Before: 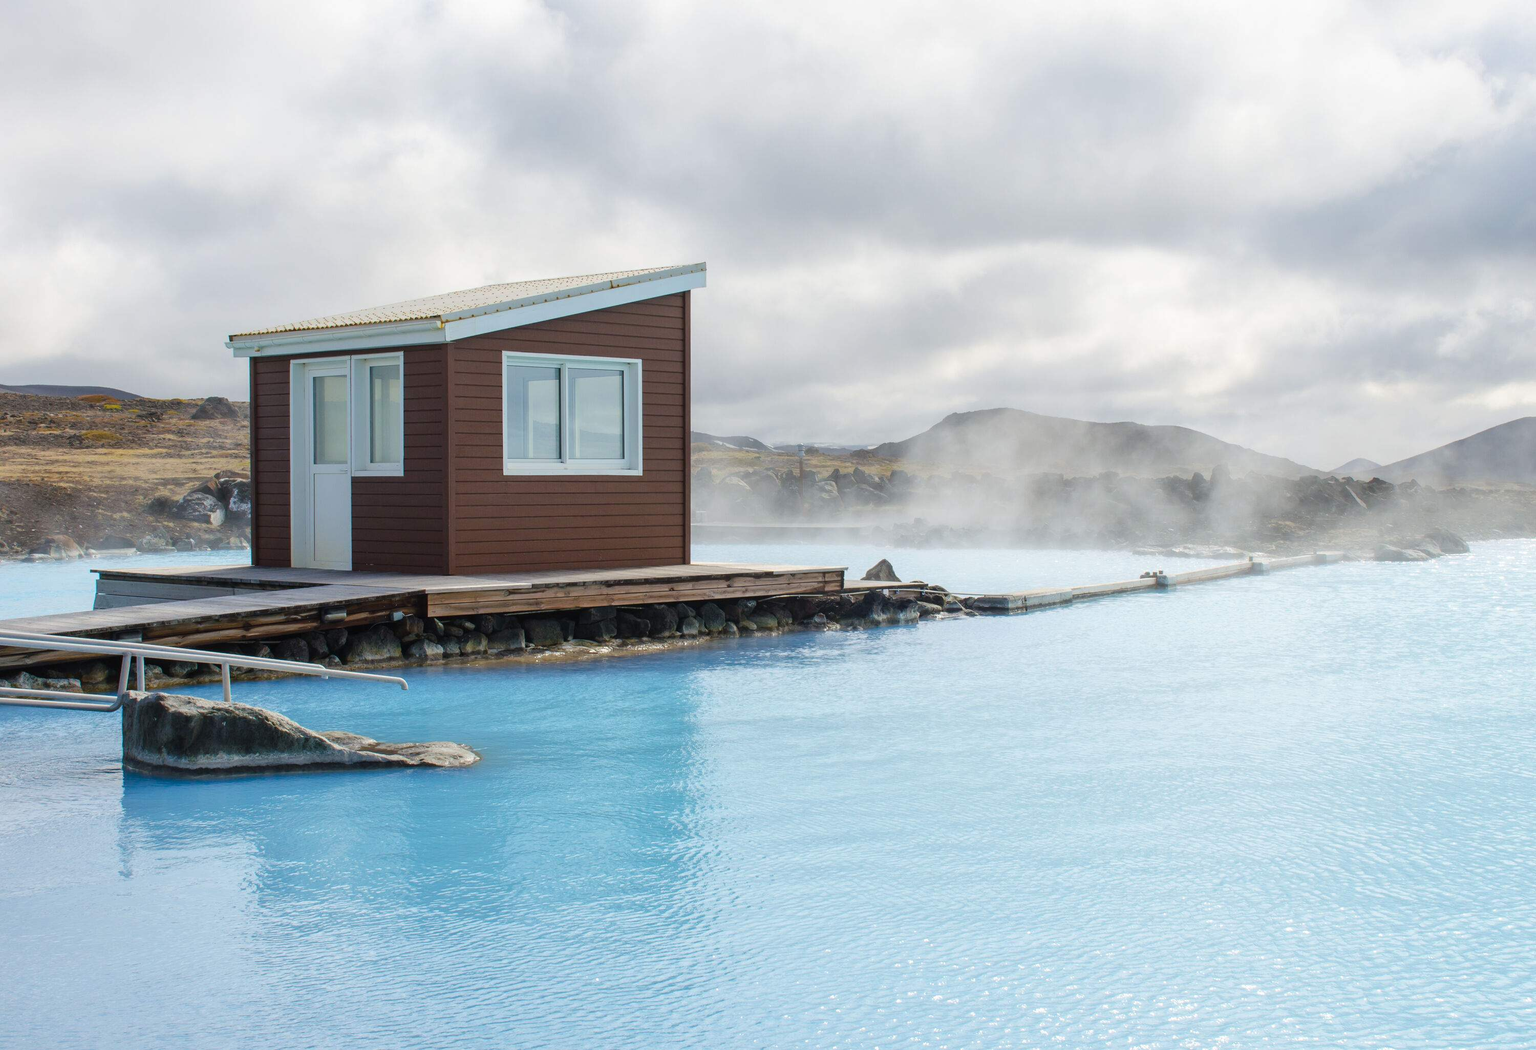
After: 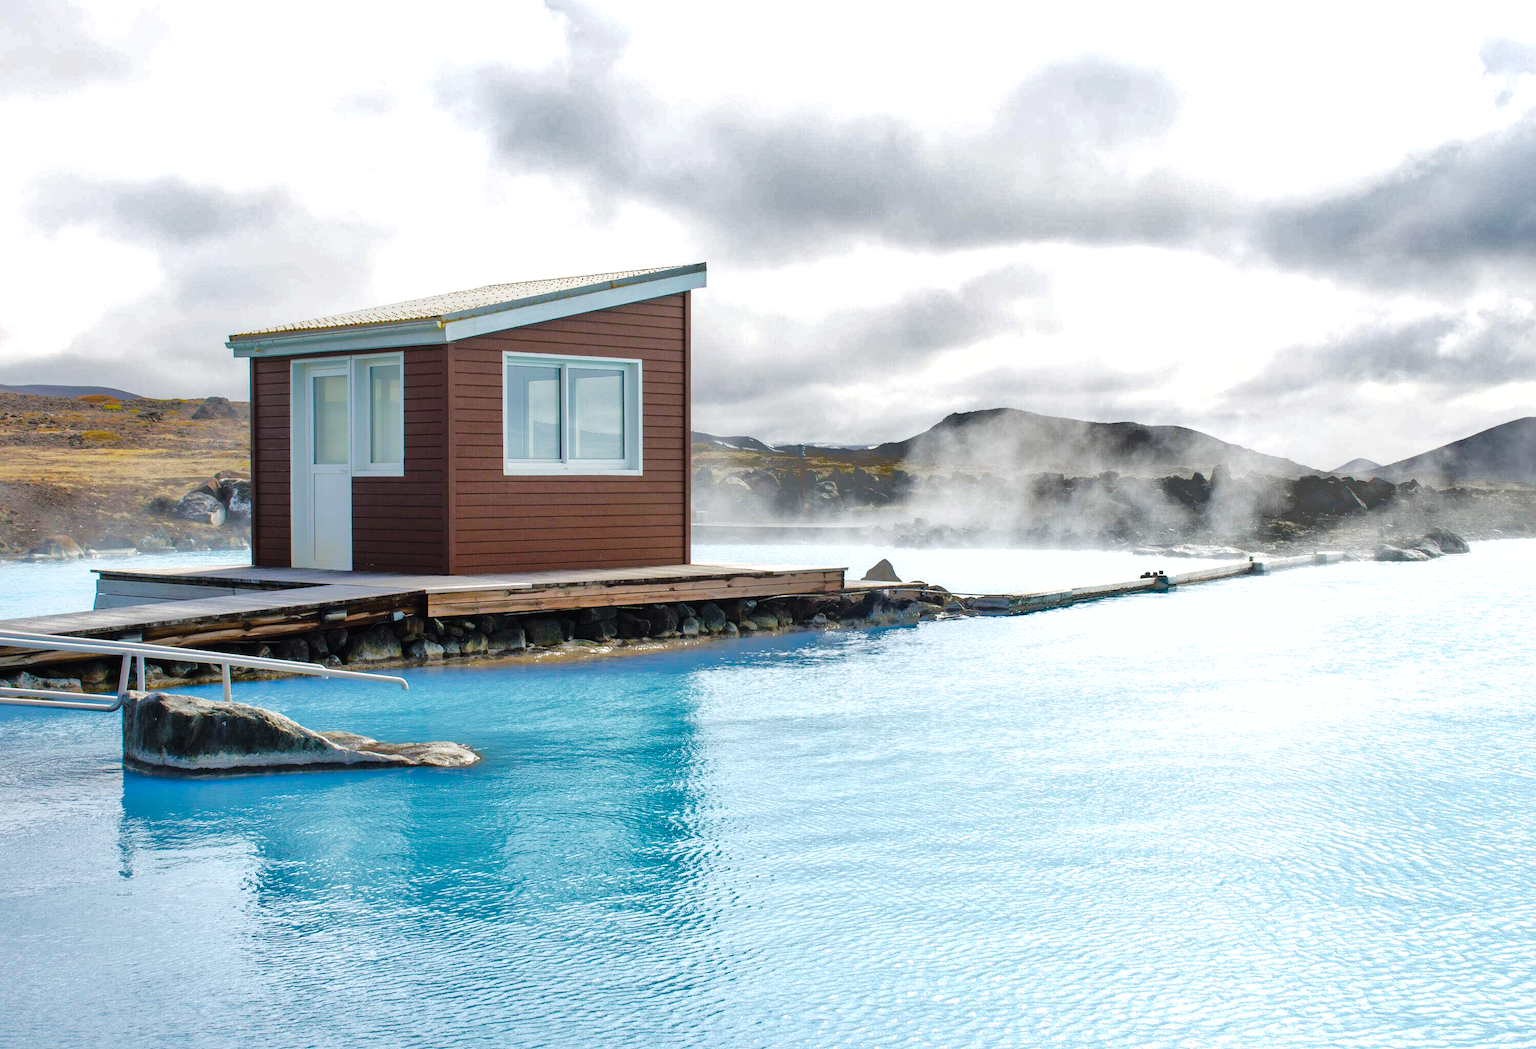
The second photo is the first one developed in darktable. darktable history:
shadows and highlights: shadows -19.31, highlights -73.17
tone curve: curves: ch0 [(0, 0.011) (0.053, 0.026) (0.174, 0.115) (0.416, 0.417) (0.697, 0.758) (0.852, 0.902) (0.991, 0.981)]; ch1 [(0, 0) (0.264, 0.22) (0.407, 0.373) (0.463, 0.457) (0.492, 0.5) (0.512, 0.511) (0.54, 0.543) (0.585, 0.617) (0.659, 0.686) (0.78, 0.8) (1, 1)]; ch2 [(0, 0) (0.438, 0.449) (0.473, 0.469) (0.503, 0.5) (0.523, 0.534) (0.562, 0.591) (0.612, 0.627) (0.701, 0.707) (1, 1)], preserve colors none
exposure: exposure 0.567 EV, compensate highlight preservation false
tone equalizer: edges refinement/feathering 500, mask exposure compensation -1.57 EV, preserve details no
